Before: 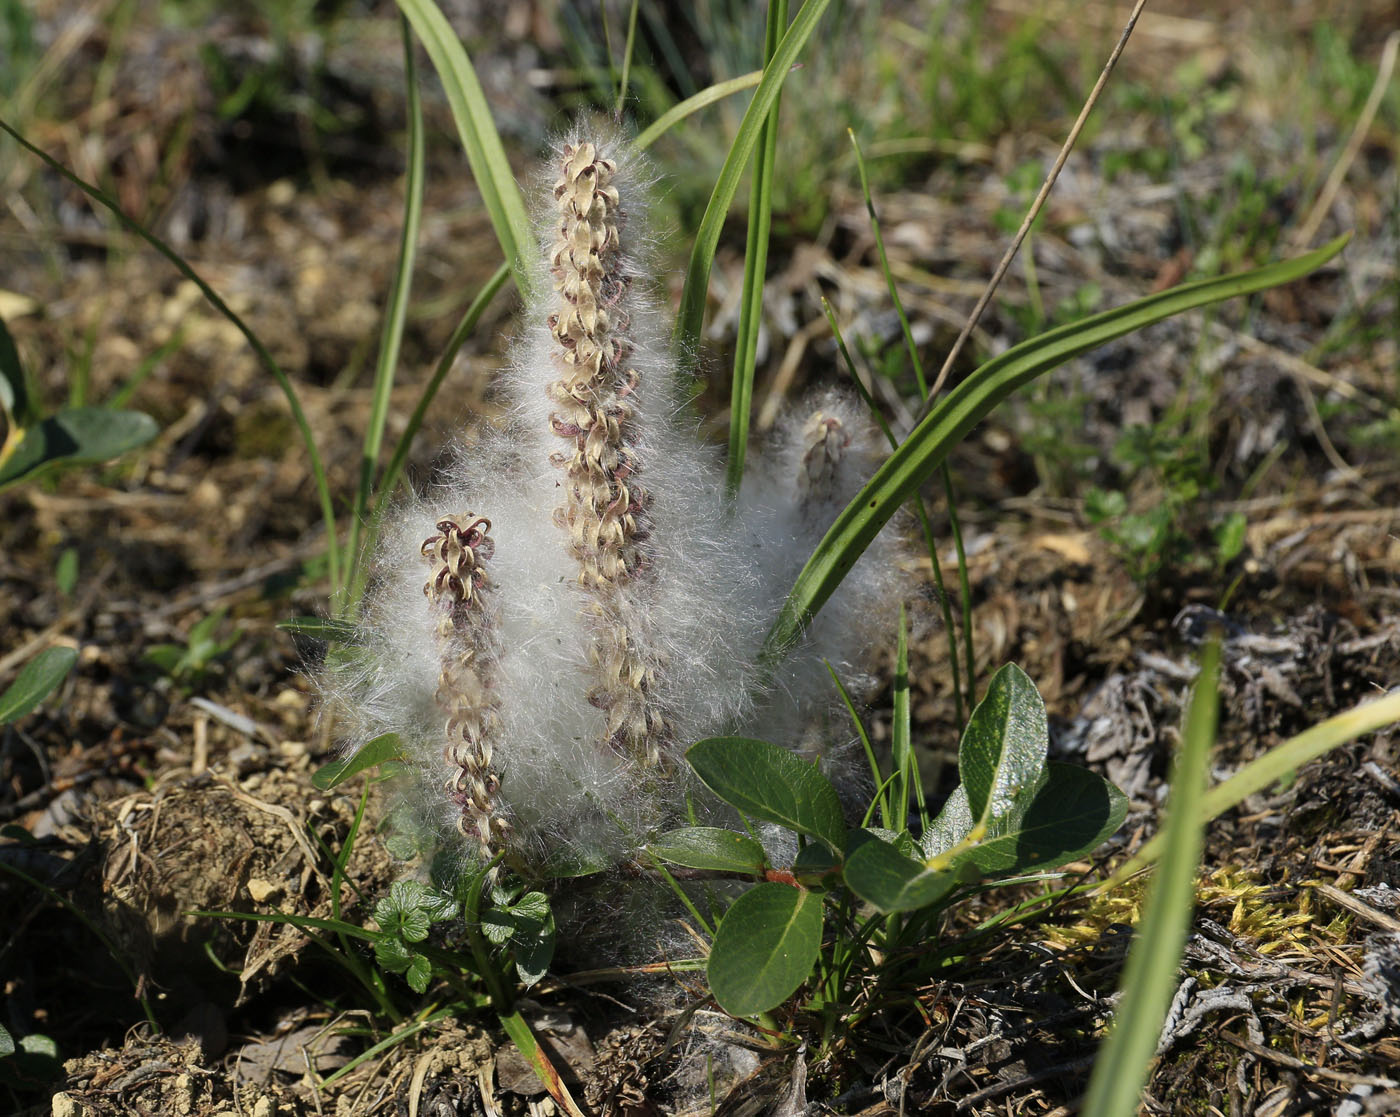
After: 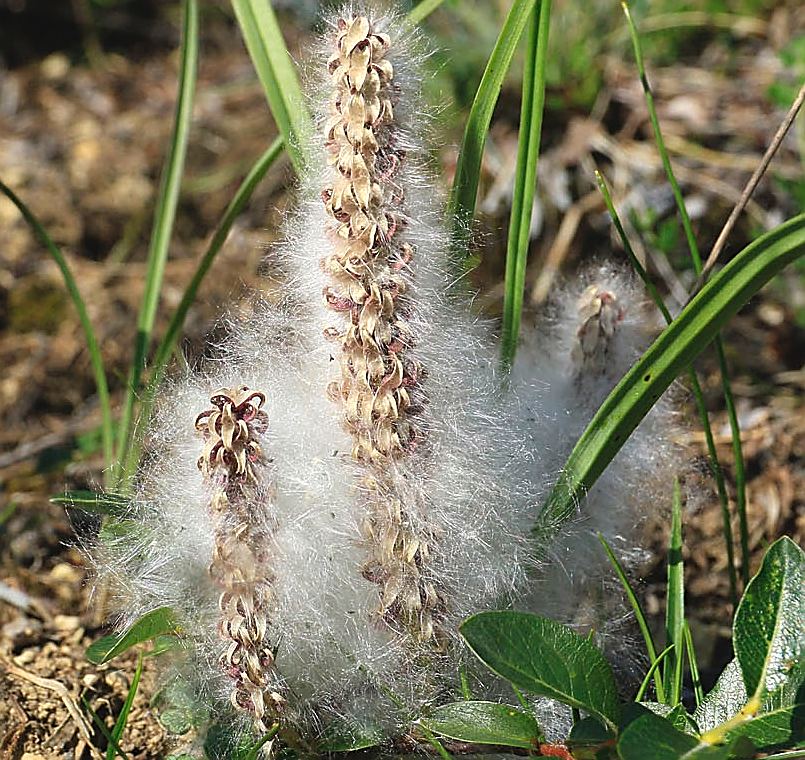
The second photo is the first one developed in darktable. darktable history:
crop: left 16.203%, top 11.353%, right 26.244%, bottom 20.599%
exposure: black level correction -0.005, exposure 0.053 EV, compensate exposure bias true, compensate highlight preservation false
sharpen: radius 1.426, amount 1.243, threshold 0.638
